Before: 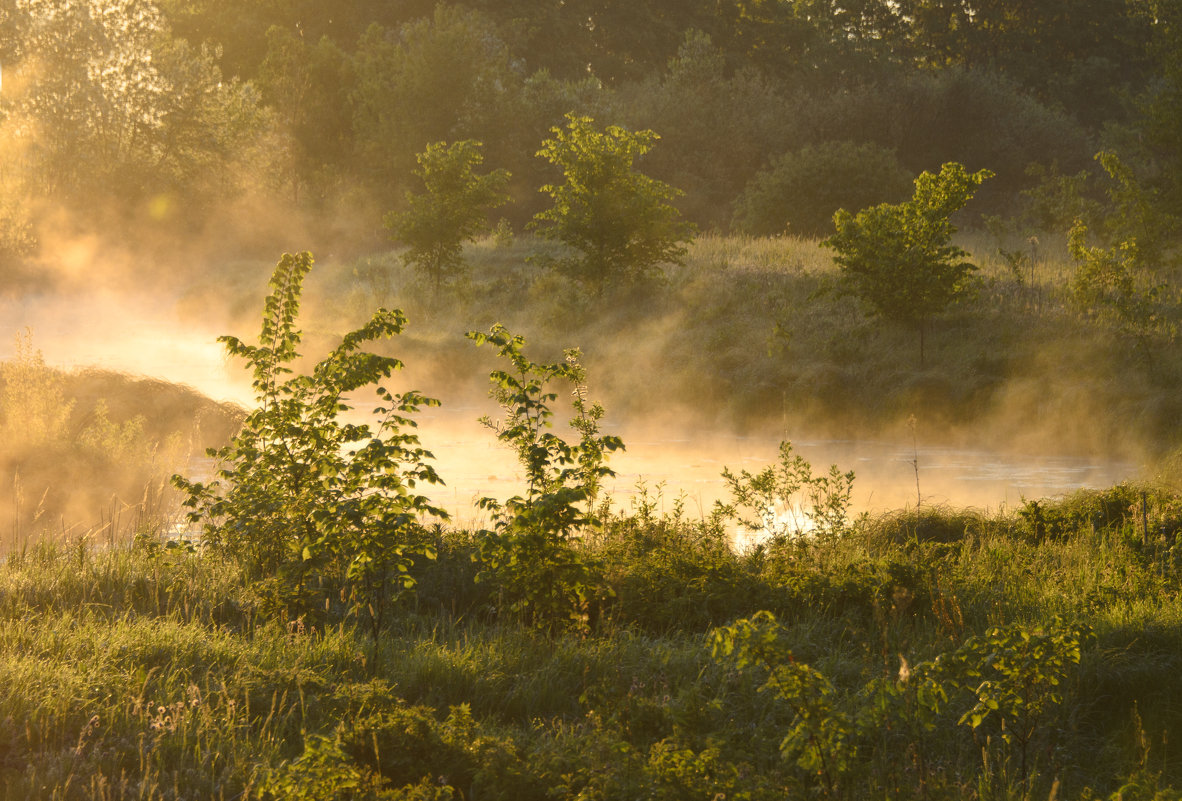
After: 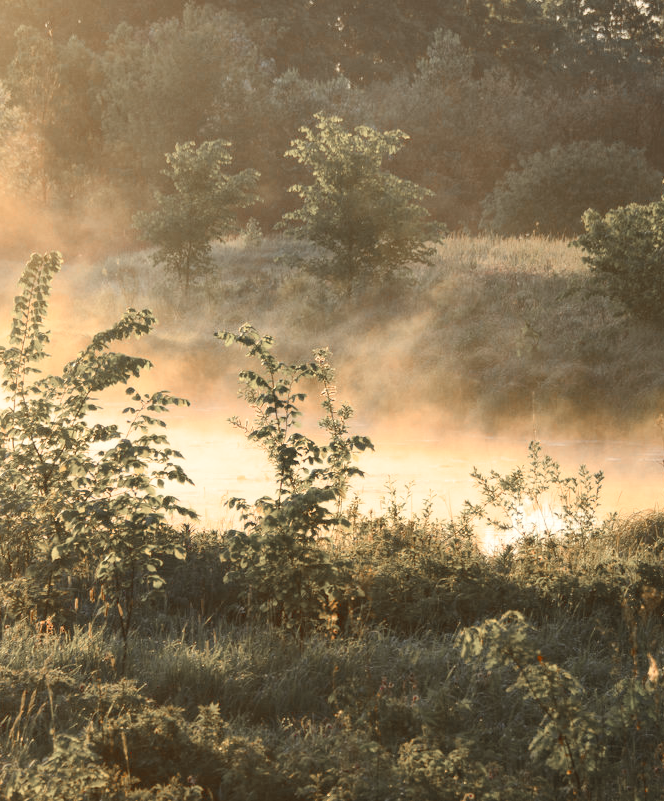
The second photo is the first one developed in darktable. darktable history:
color zones: curves: ch1 [(0, 0.708) (0.088, 0.648) (0.245, 0.187) (0.429, 0.326) (0.571, 0.498) (0.714, 0.5) (0.857, 0.5) (1, 0.708)]
contrast brightness saturation: contrast 0.197, brightness 0.165, saturation 0.219
crop: left 21.297%, right 22.51%
